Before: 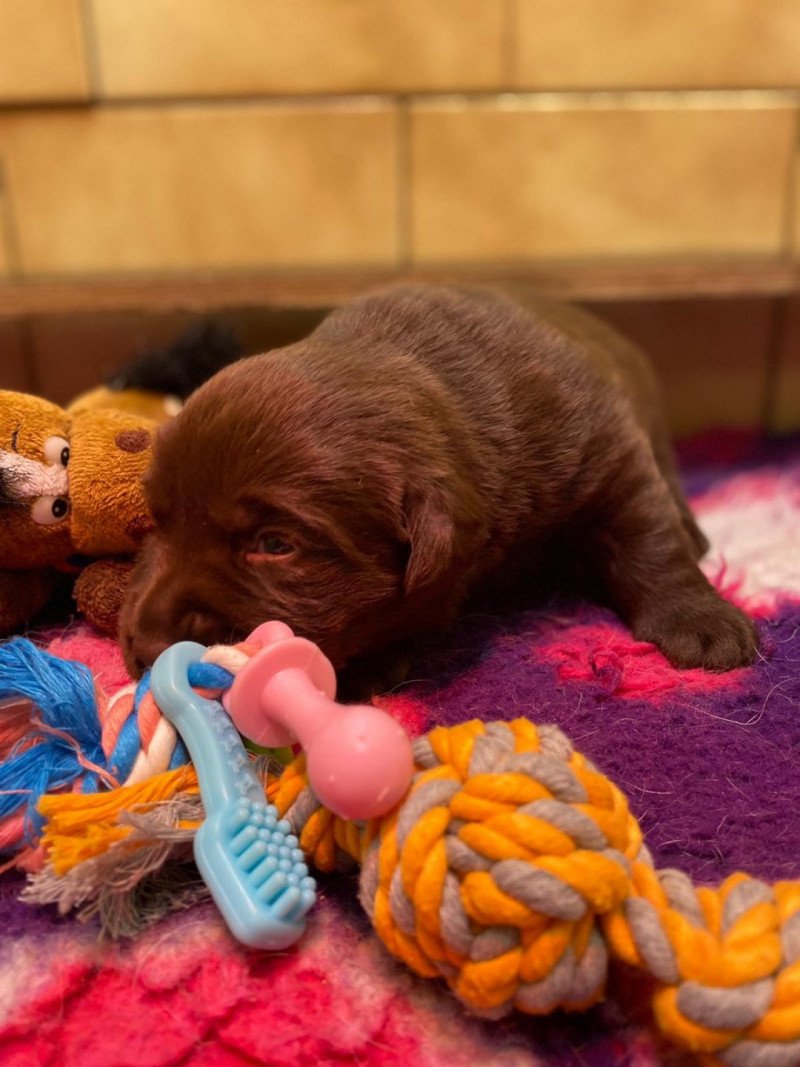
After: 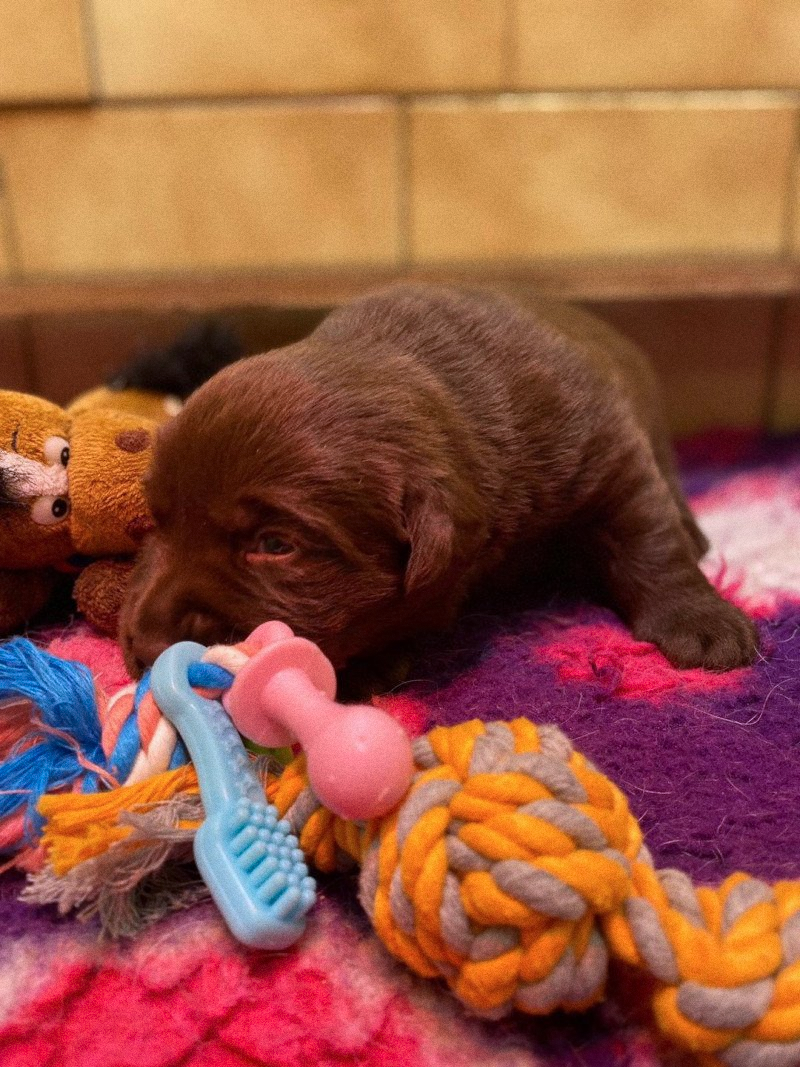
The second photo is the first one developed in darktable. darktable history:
grain: coarseness 0.09 ISO
color calibration: illuminant as shot in camera, x 0.358, y 0.373, temperature 4628.91 K
